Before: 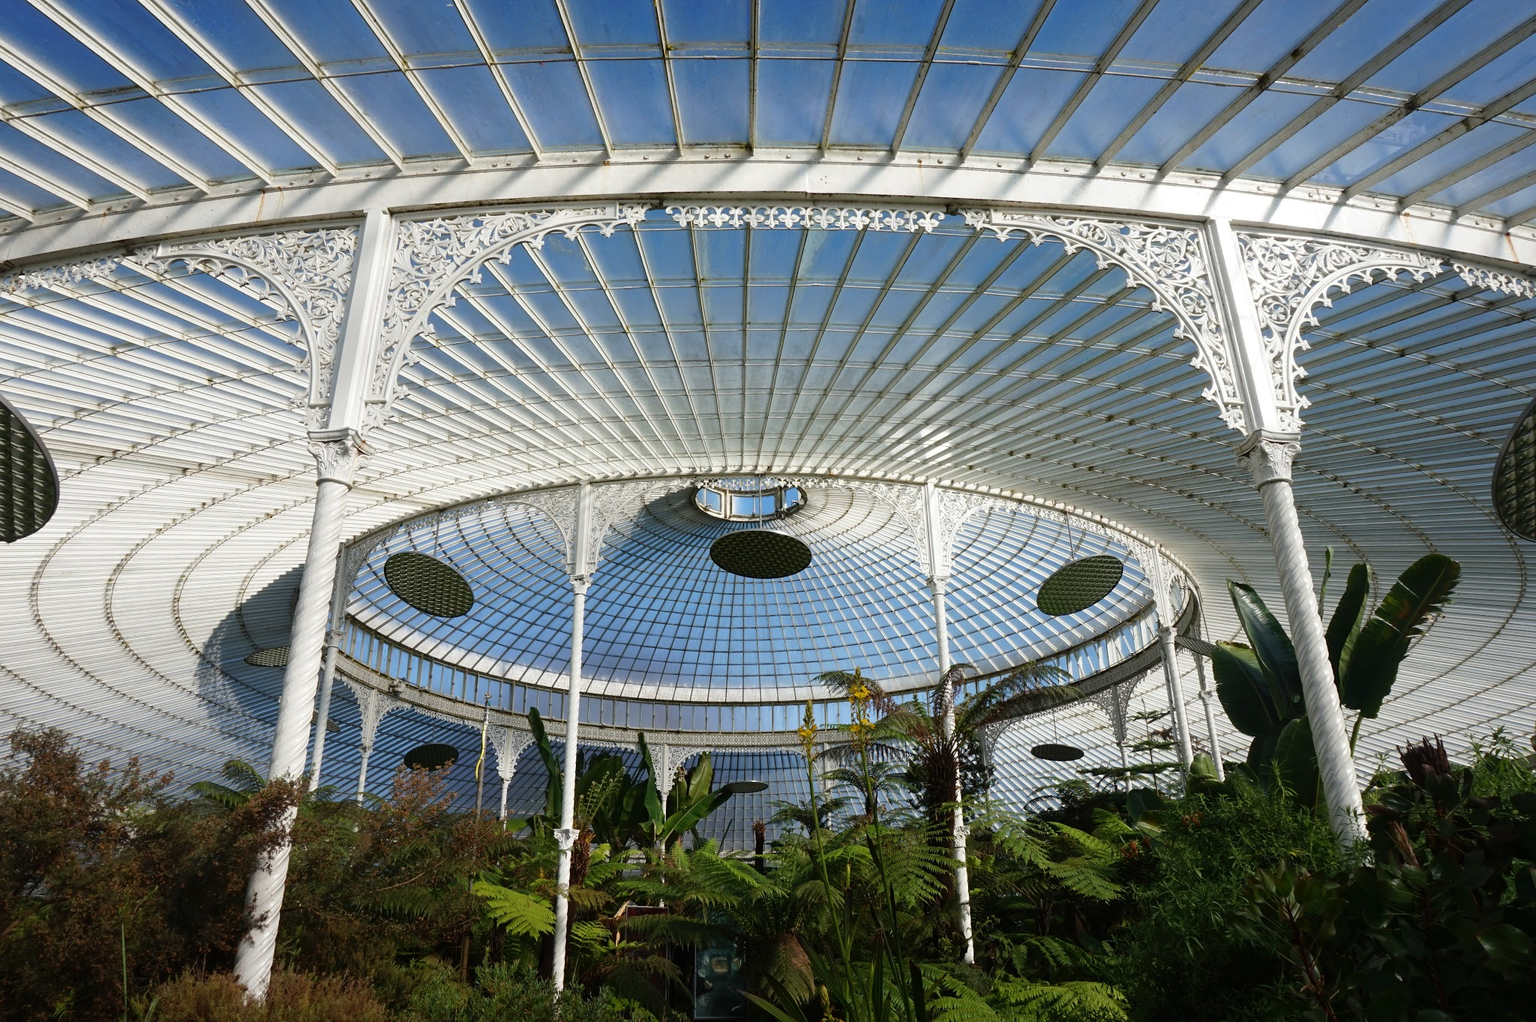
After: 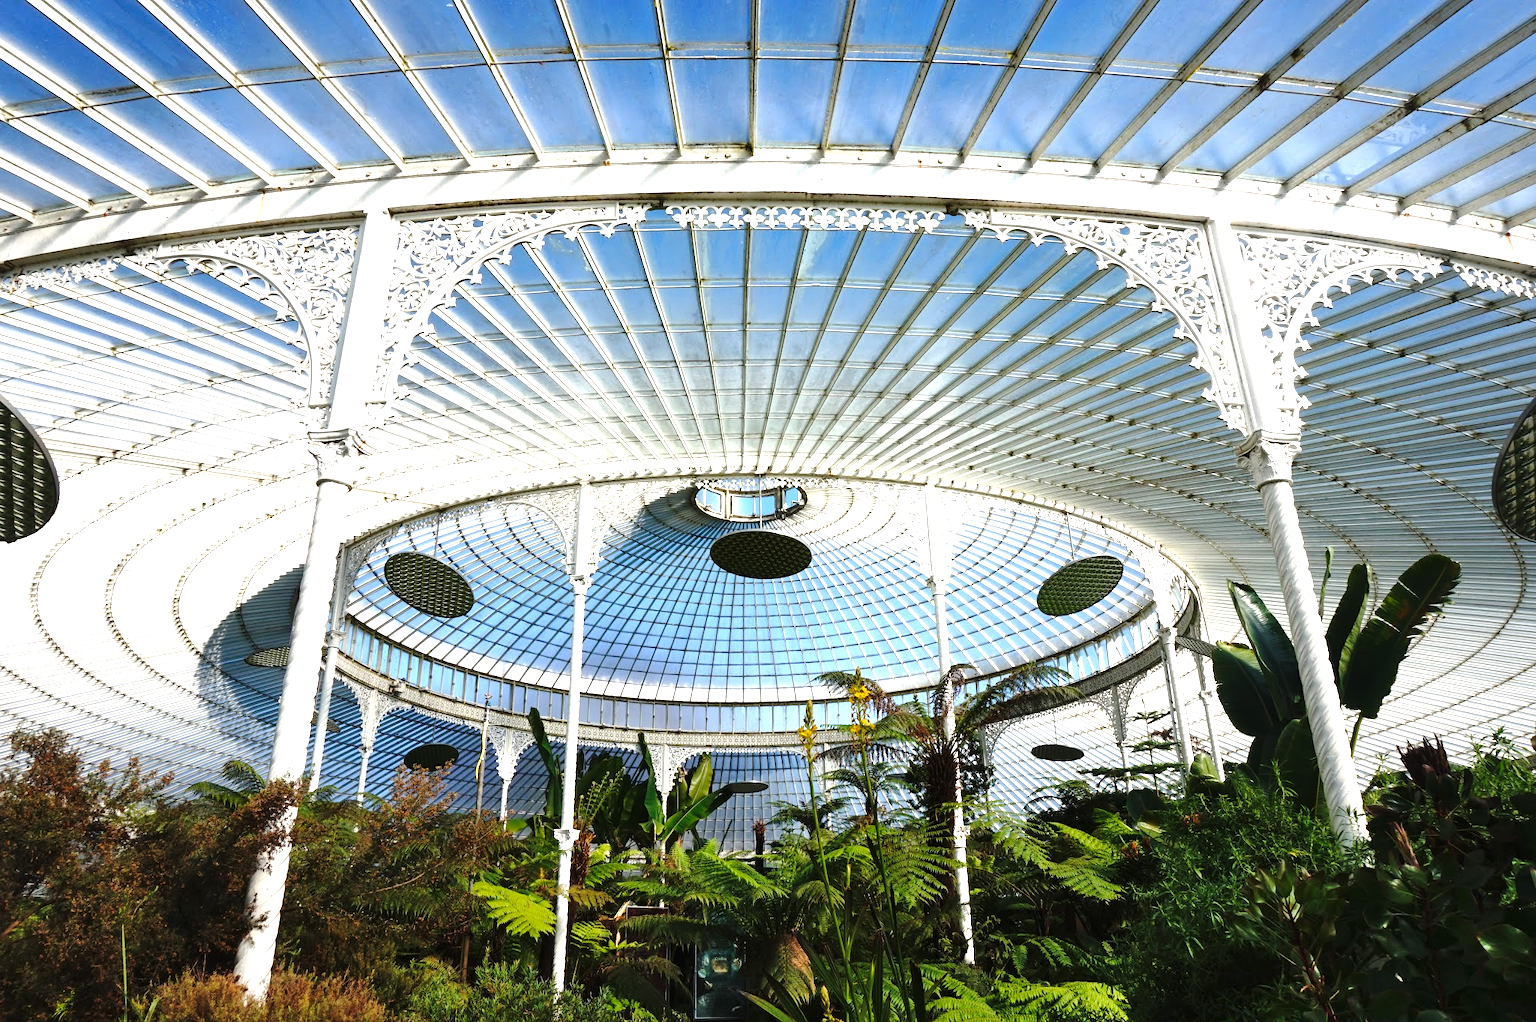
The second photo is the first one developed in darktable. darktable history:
shadows and highlights: shadows 51.83, highlights -28.68, soften with gaussian
base curve: curves: ch0 [(0, 0) (0.073, 0.04) (0.157, 0.139) (0.492, 0.492) (0.758, 0.758) (1, 1)], preserve colors none
exposure: black level correction 0, exposure 1.2 EV, compensate exposure bias true, compensate highlight preservation false
